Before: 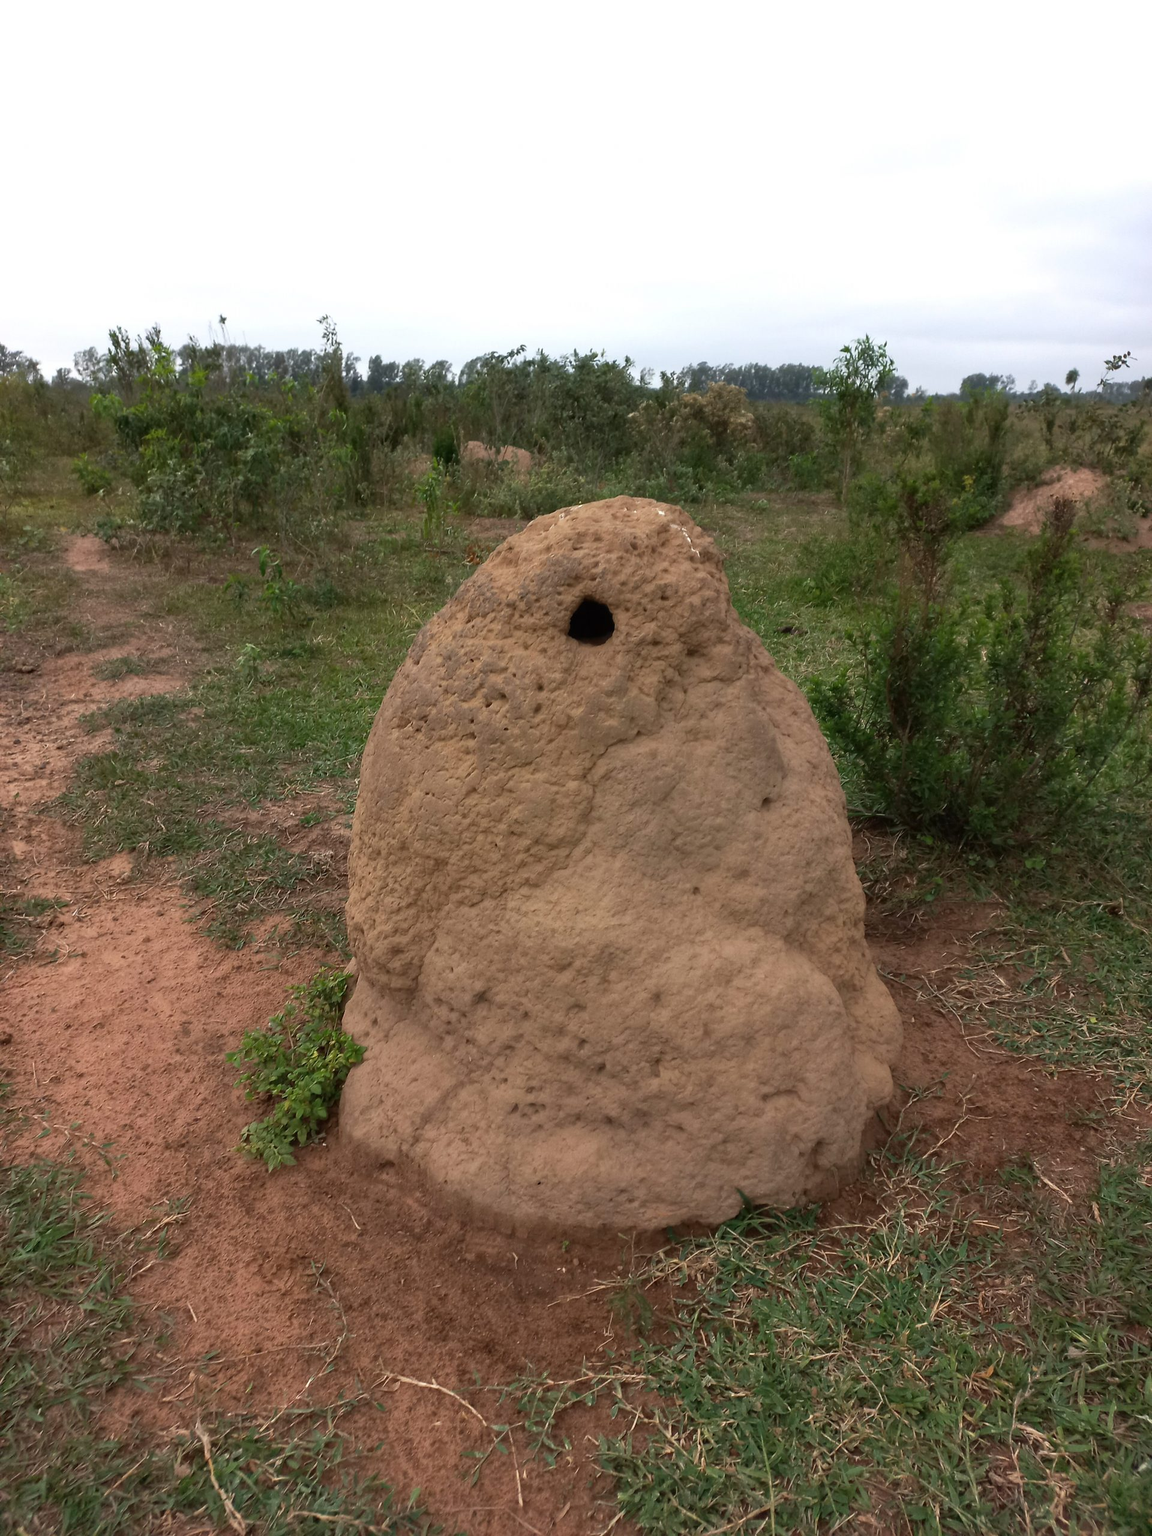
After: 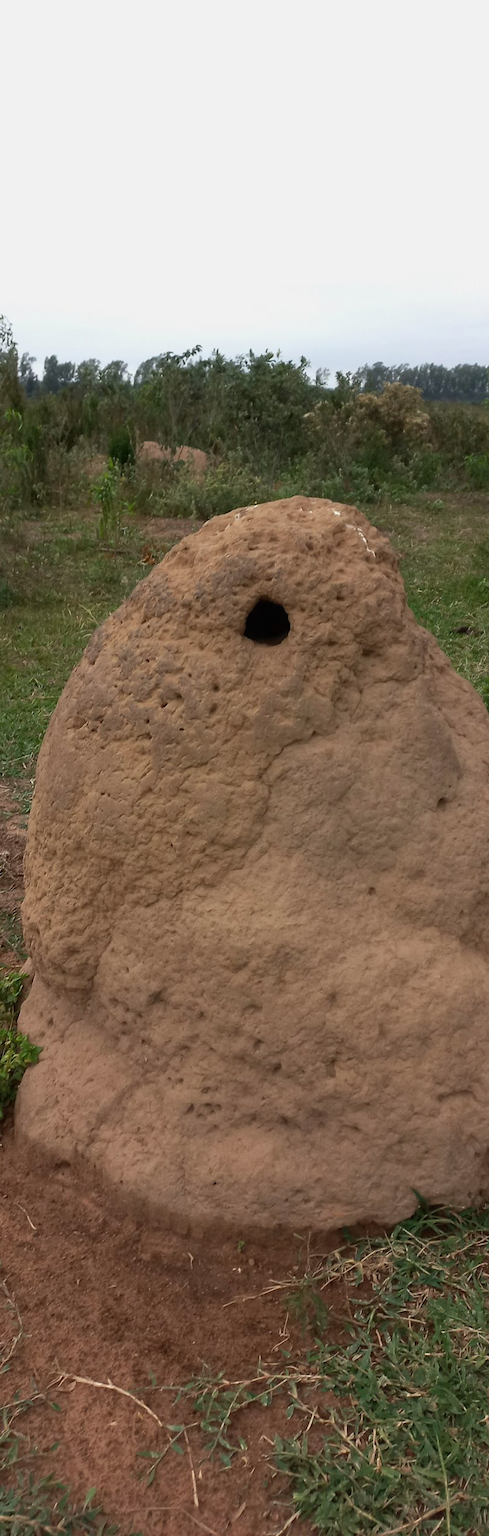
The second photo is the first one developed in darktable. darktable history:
crop: left 28.197%, right 29.305%
exposure: exposure -0.184 EV, compensate exposure bias true, compensate highlight preservation false
